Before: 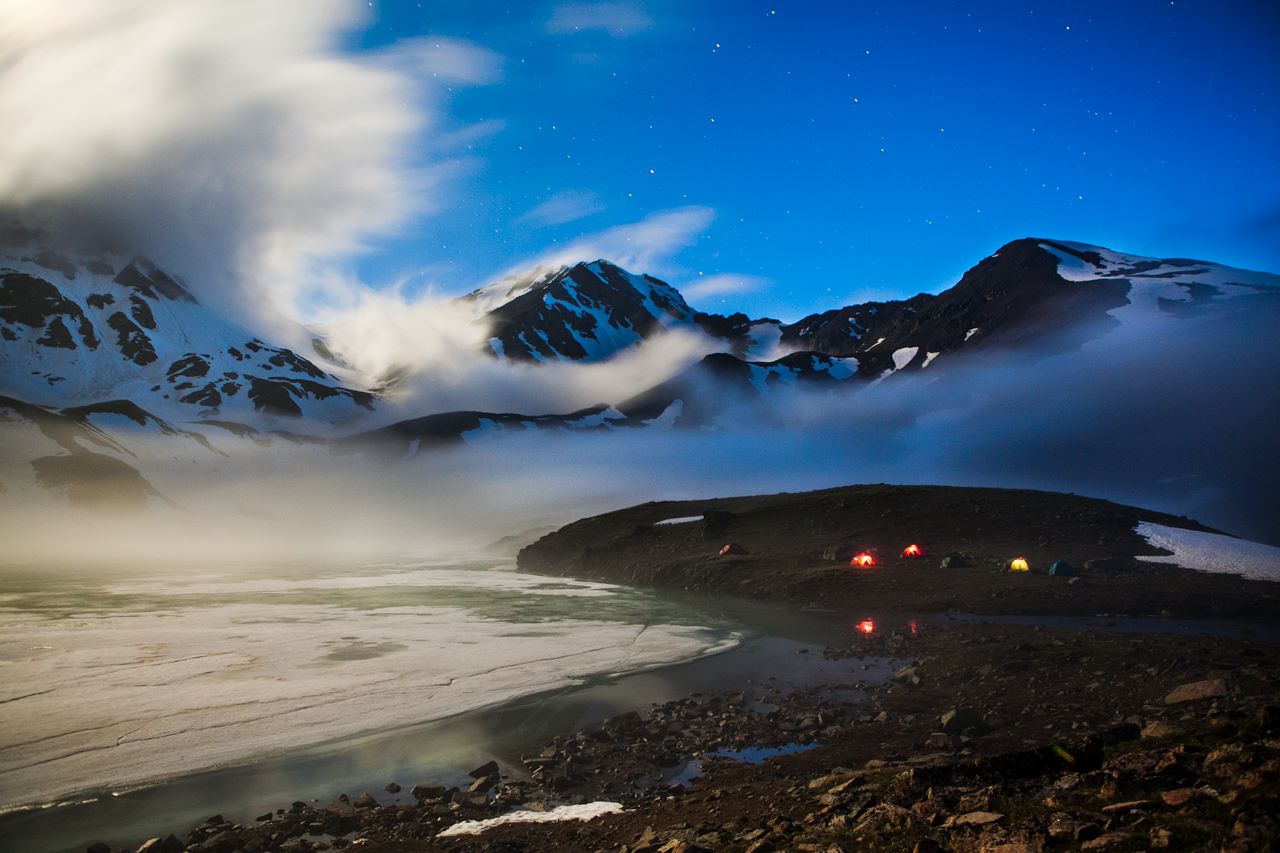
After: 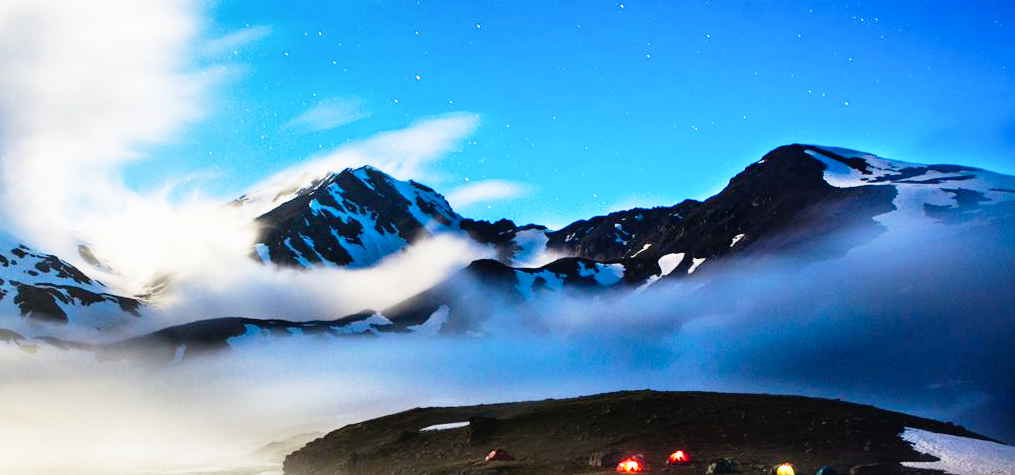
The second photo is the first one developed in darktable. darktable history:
crop: left 18.348%, top 11.072%, right 2.307%, bottom 33.147%
base curve: curves: ch0 [(0, 0) (0.012, 0.01) (0.073, 0.168) (0.31, 0.711) (0.645, 0.957) (1, 1)], preserve colors none
